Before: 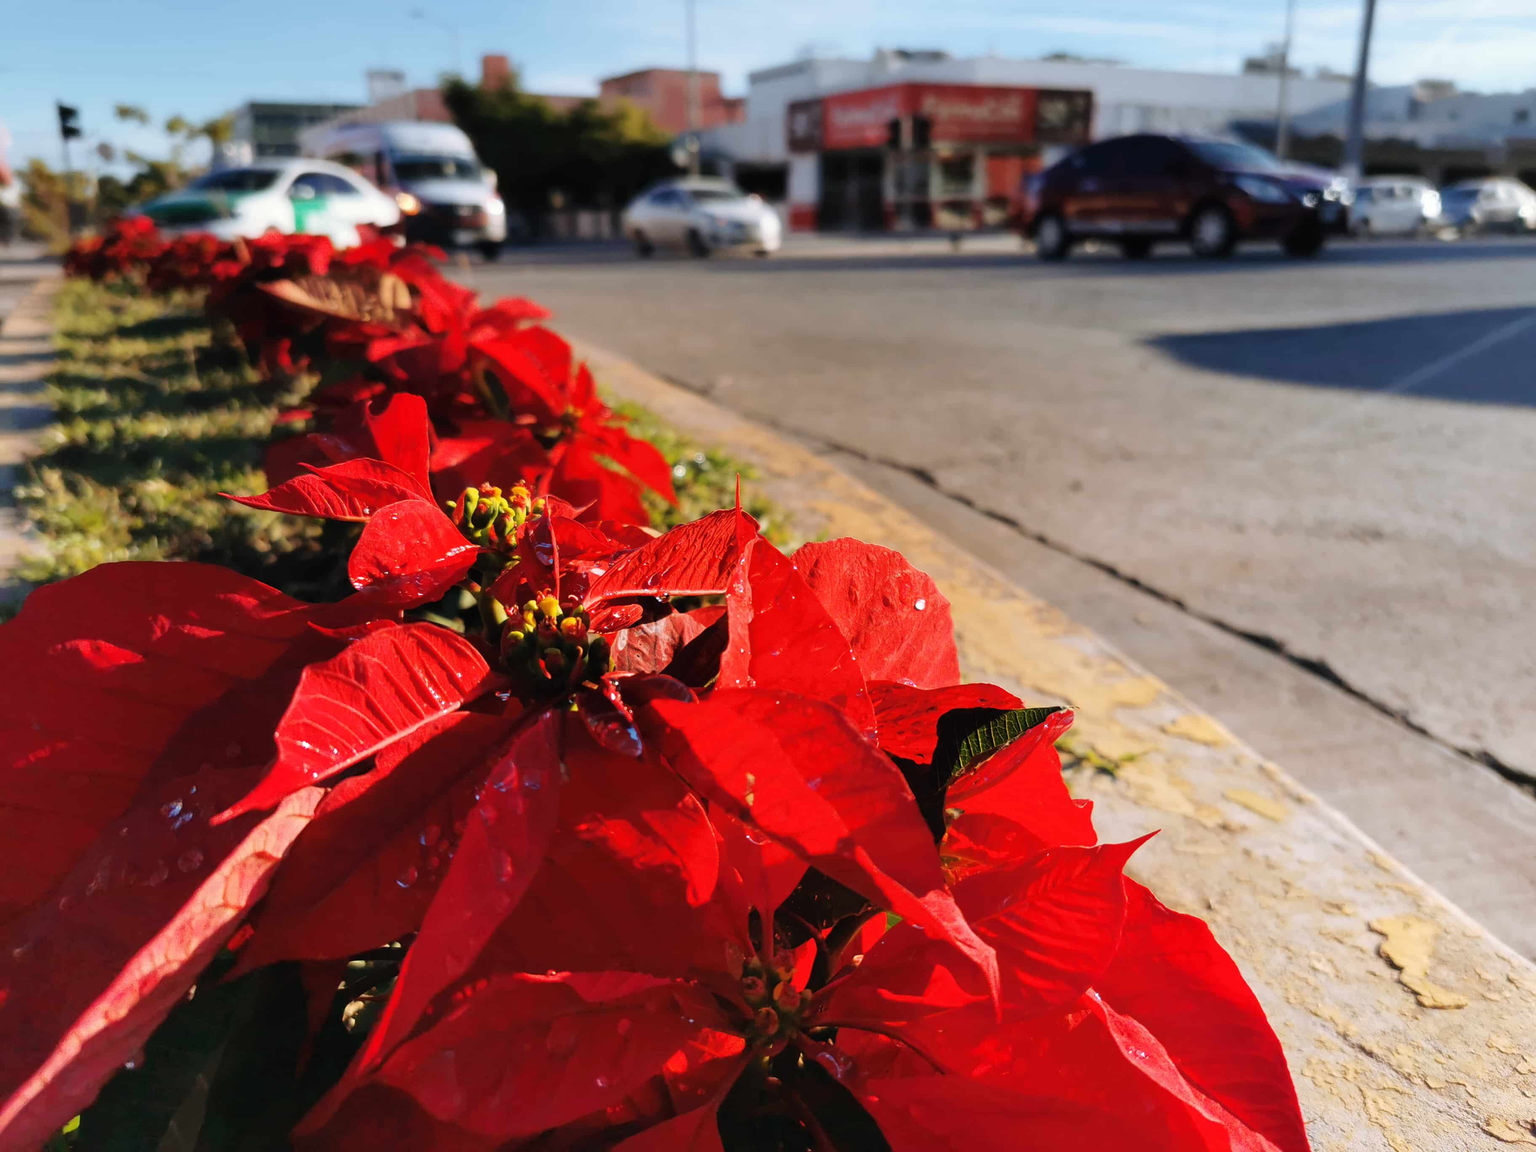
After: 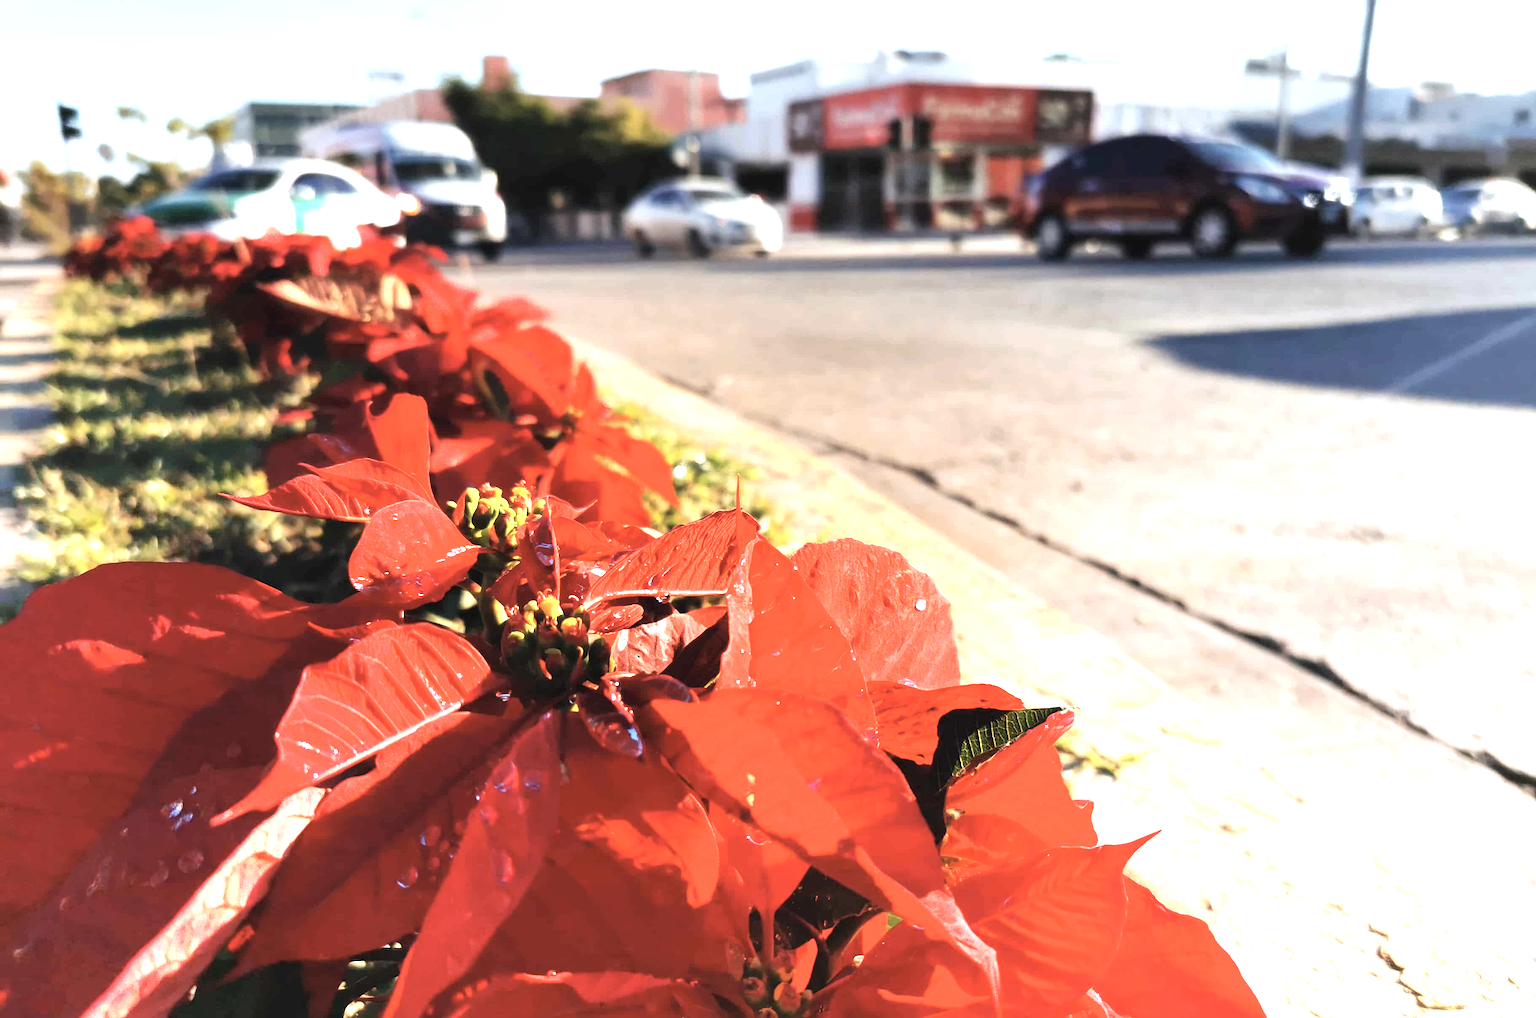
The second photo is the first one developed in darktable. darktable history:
exposure: black level correction 0, exposure 1.457 EV, compensate exposure bias true, compensate highlight preservation false
crop and rotate: top 0%, bottom 11.562%
color correction: highlights b* 0.008, saturation 0.772
